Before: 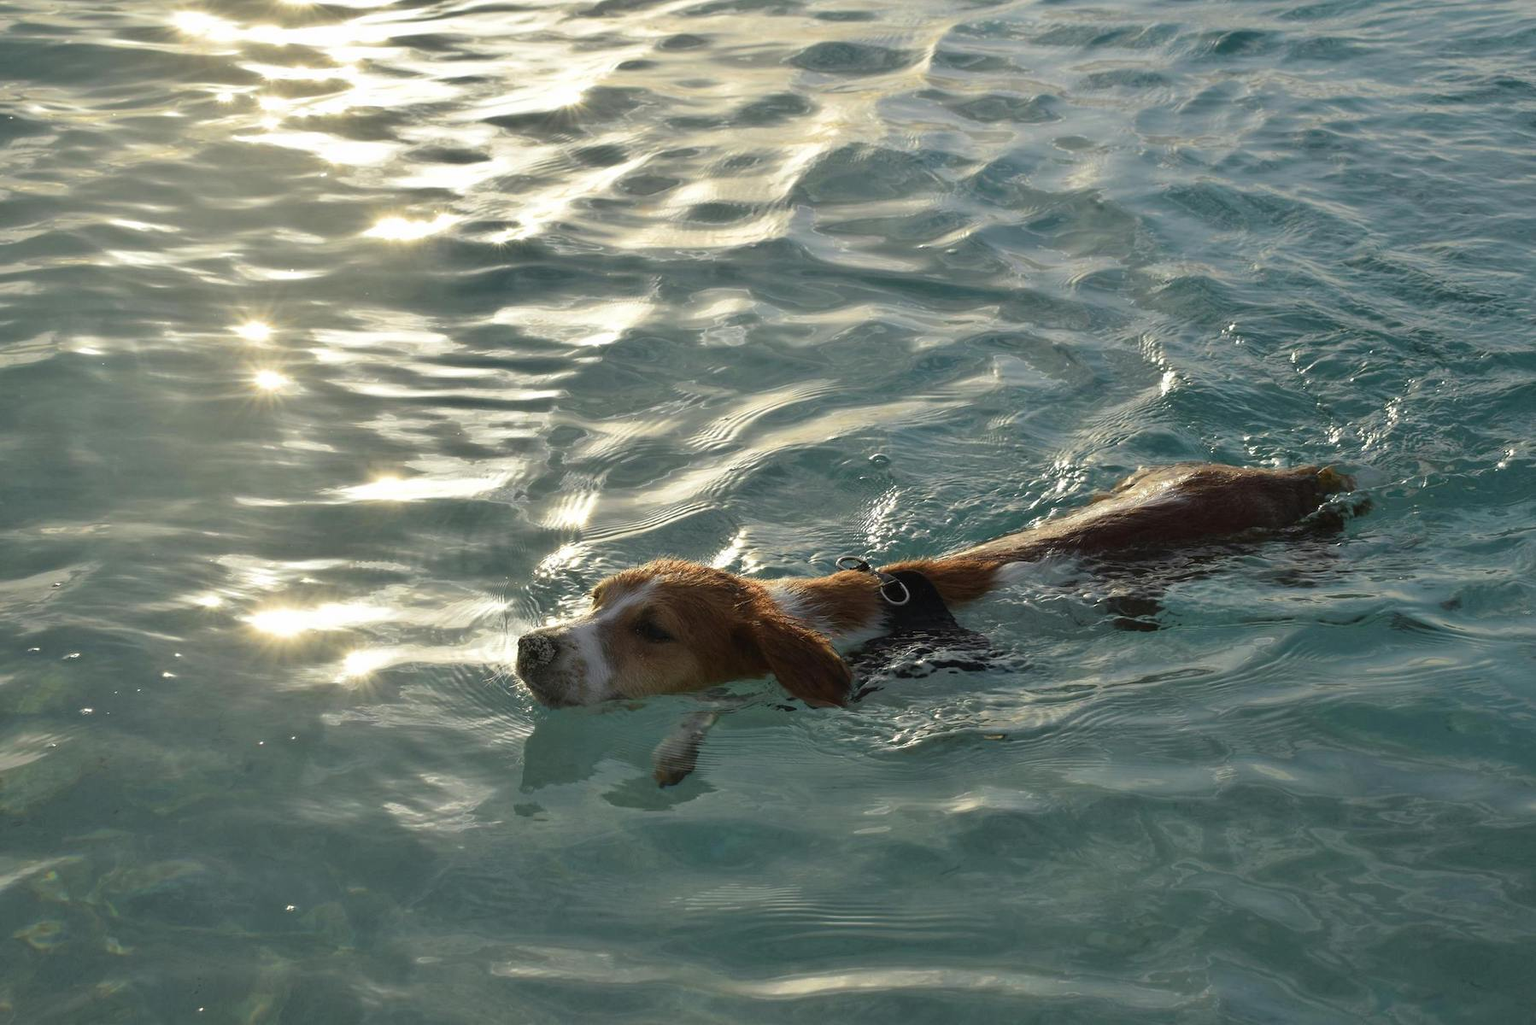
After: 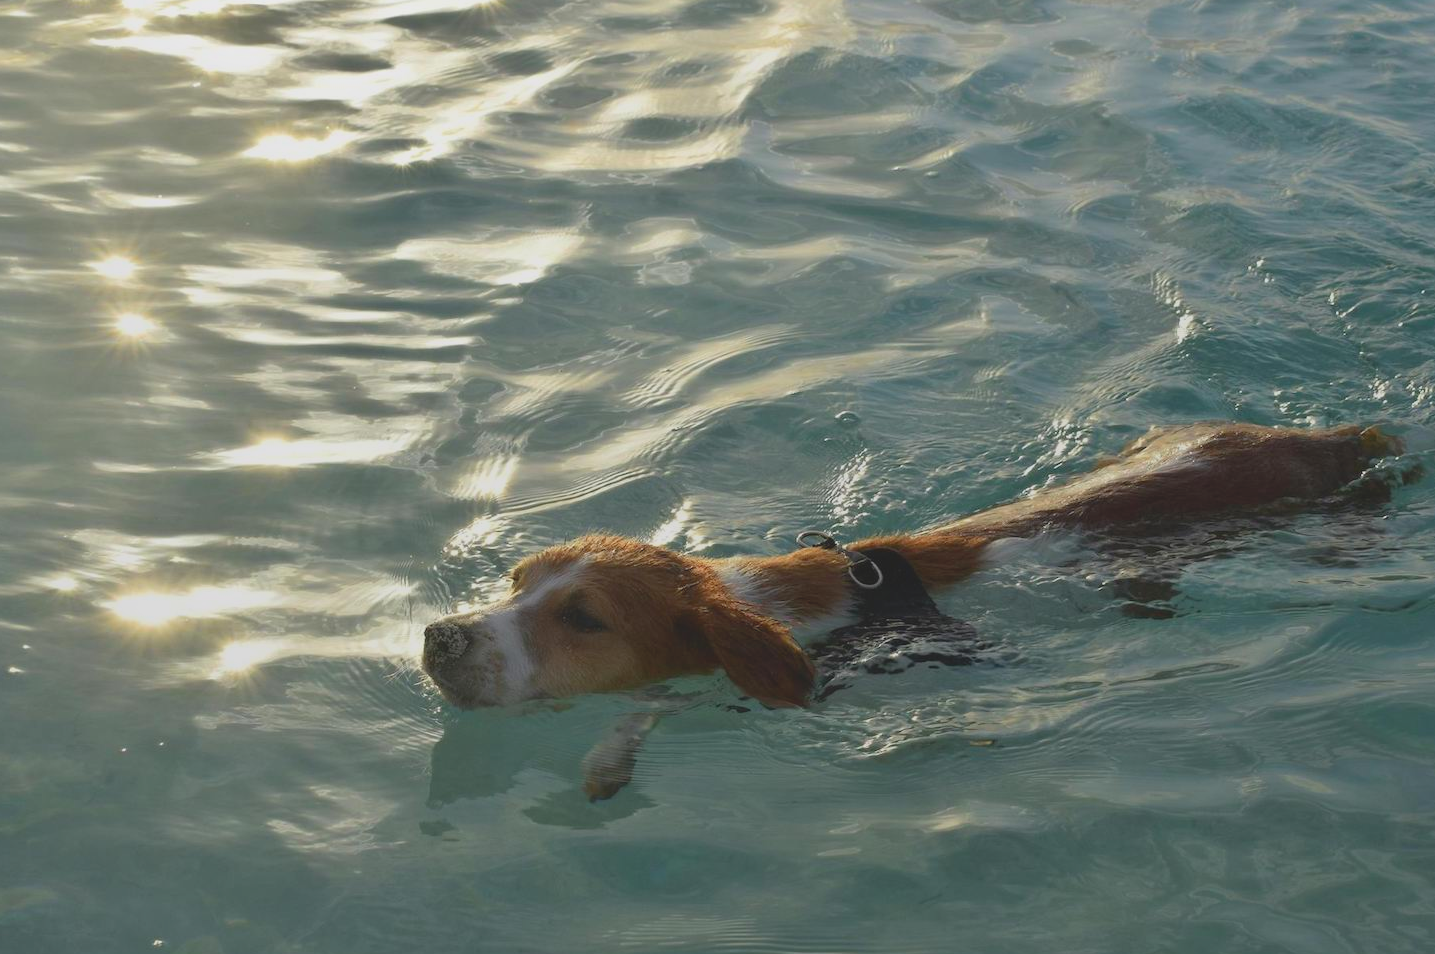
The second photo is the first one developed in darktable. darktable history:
exposure: black level correction 0.001, exposure 0.016 EV, compensate highlight preservation false
local contrast: detail 69%
crop and rotate: left 10.131%, top 10.025%, right 10.032%, bottom 10.431%
shadows and highlights: shadows 20.96, highlights -36.72, soften with gaussian
